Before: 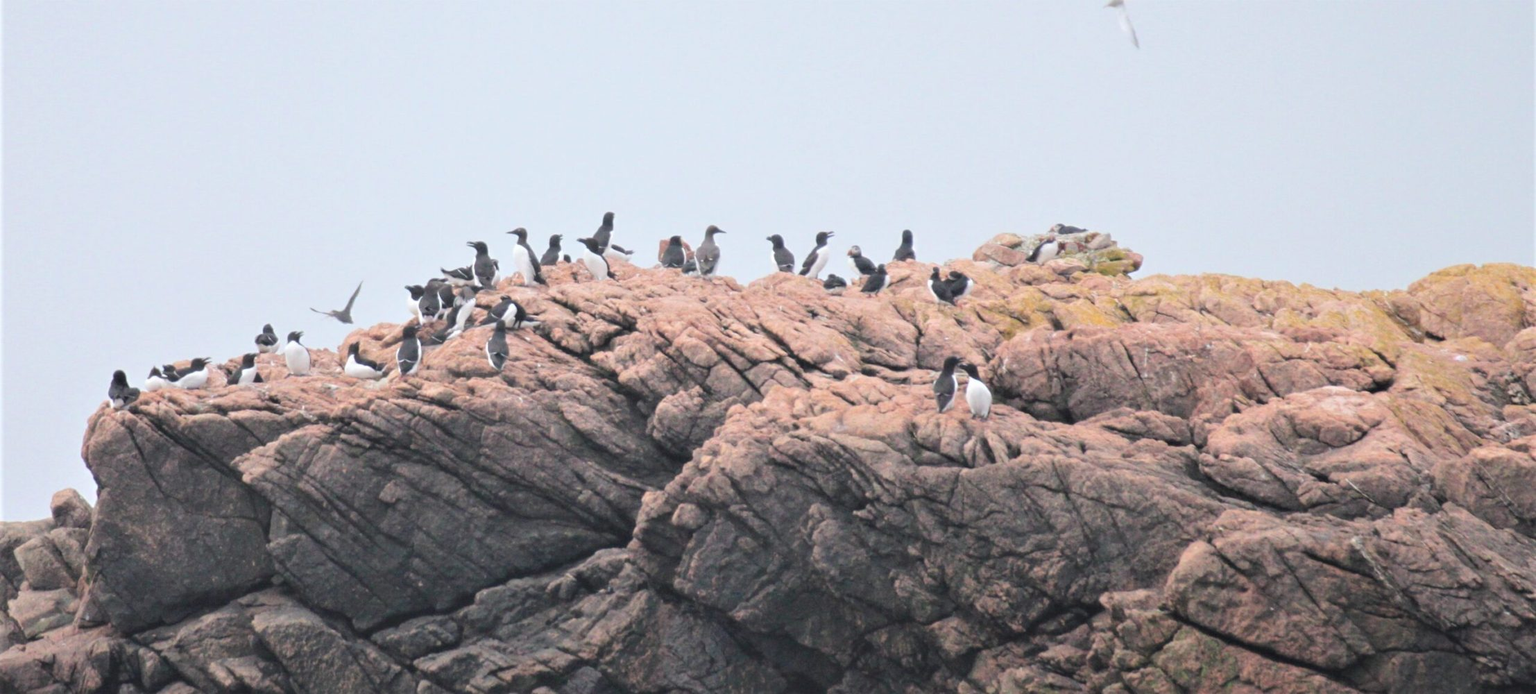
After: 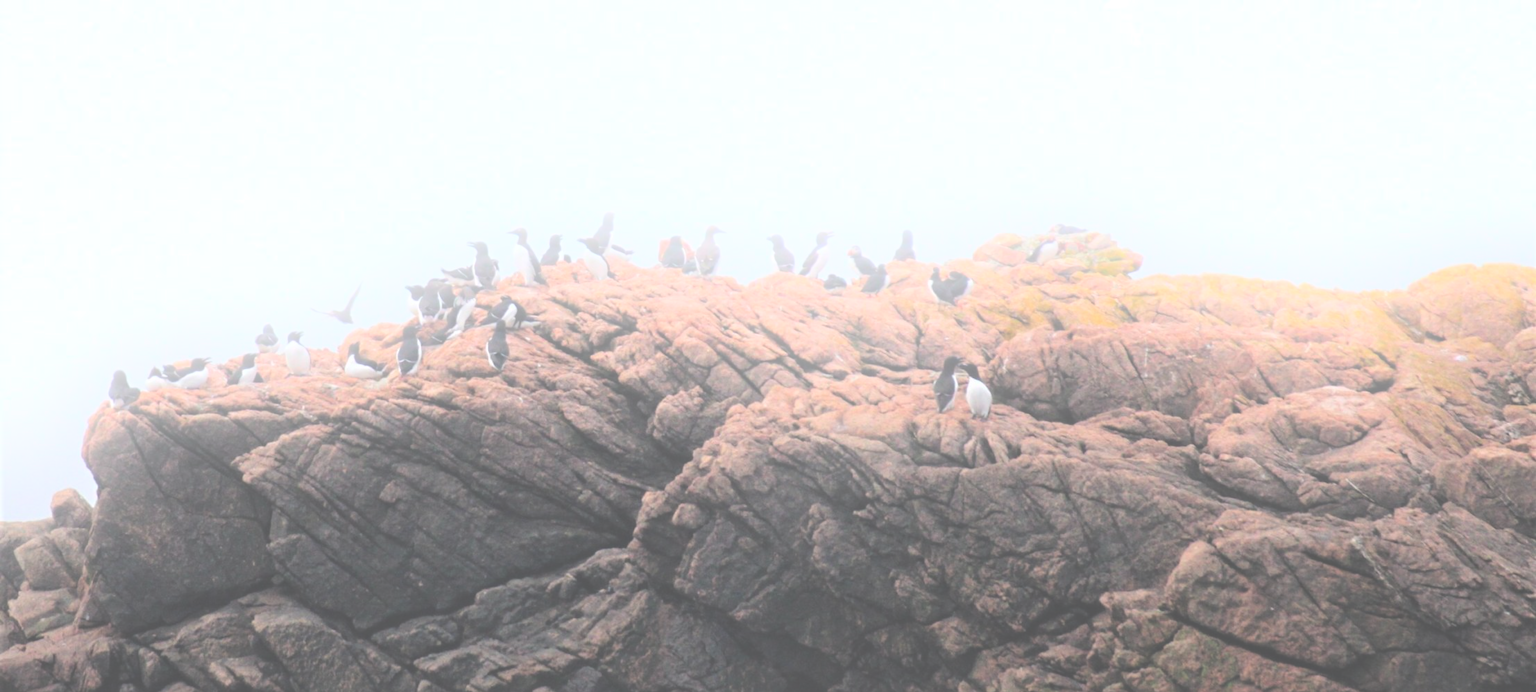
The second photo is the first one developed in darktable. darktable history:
exposure: black level correction -0.087, compensate highlight preservation false
crop: top 0.05%, bottom 0.098%
bloom: on, module defaults
